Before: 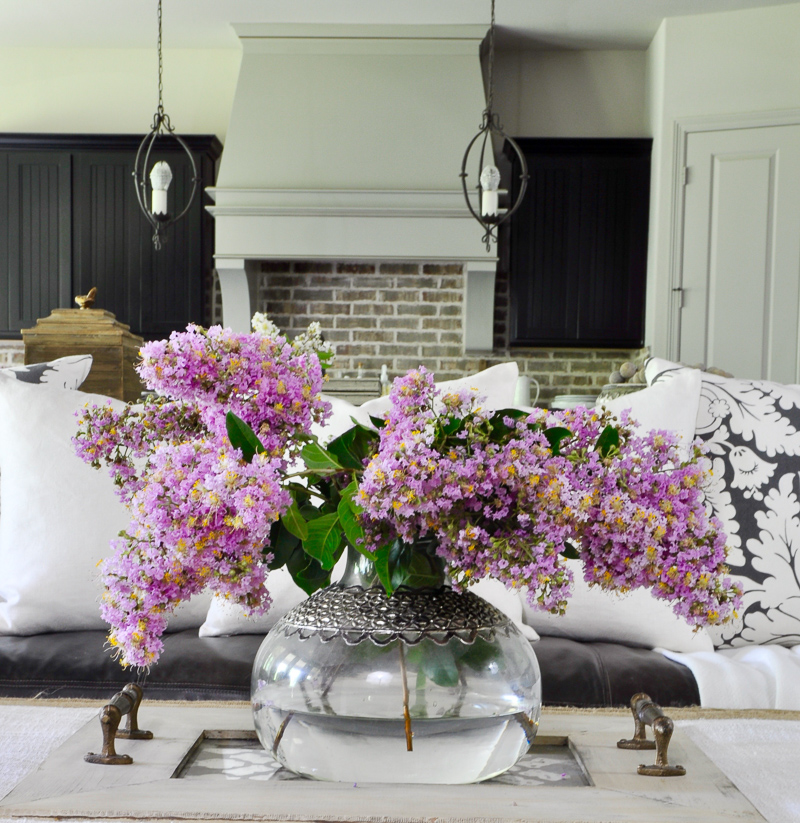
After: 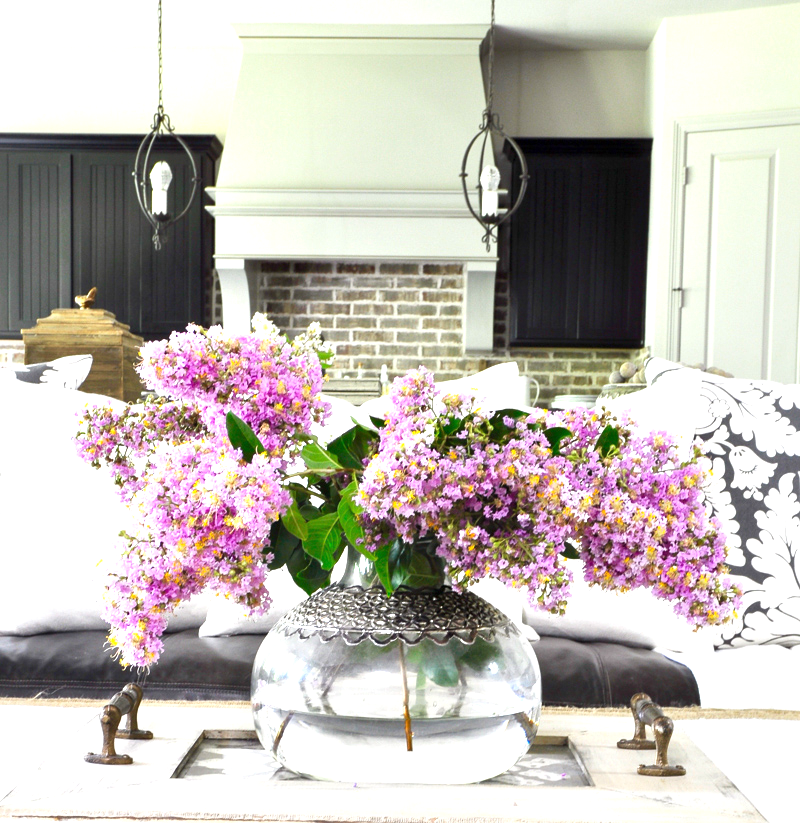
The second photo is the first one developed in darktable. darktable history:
exposure: exposure 1.064 EV, compensate highlight preservation false
